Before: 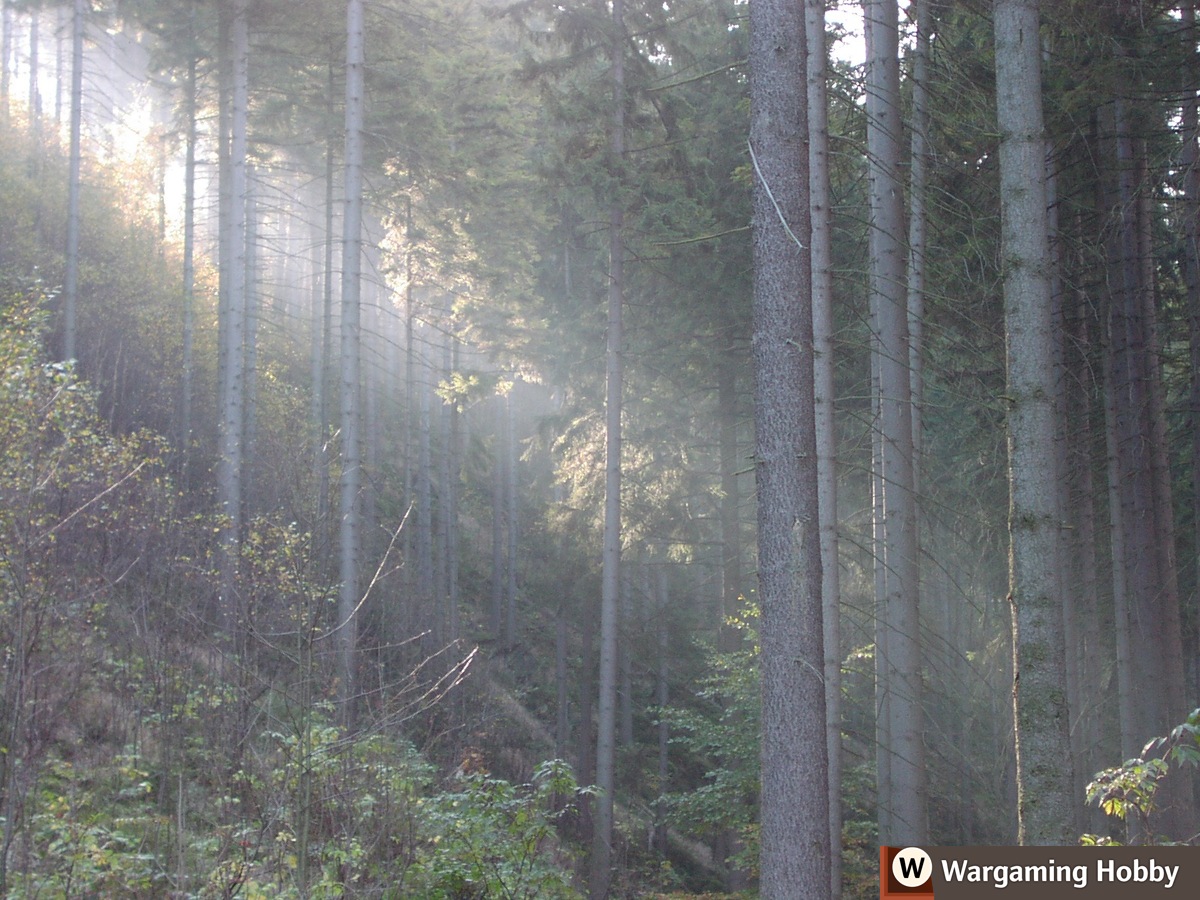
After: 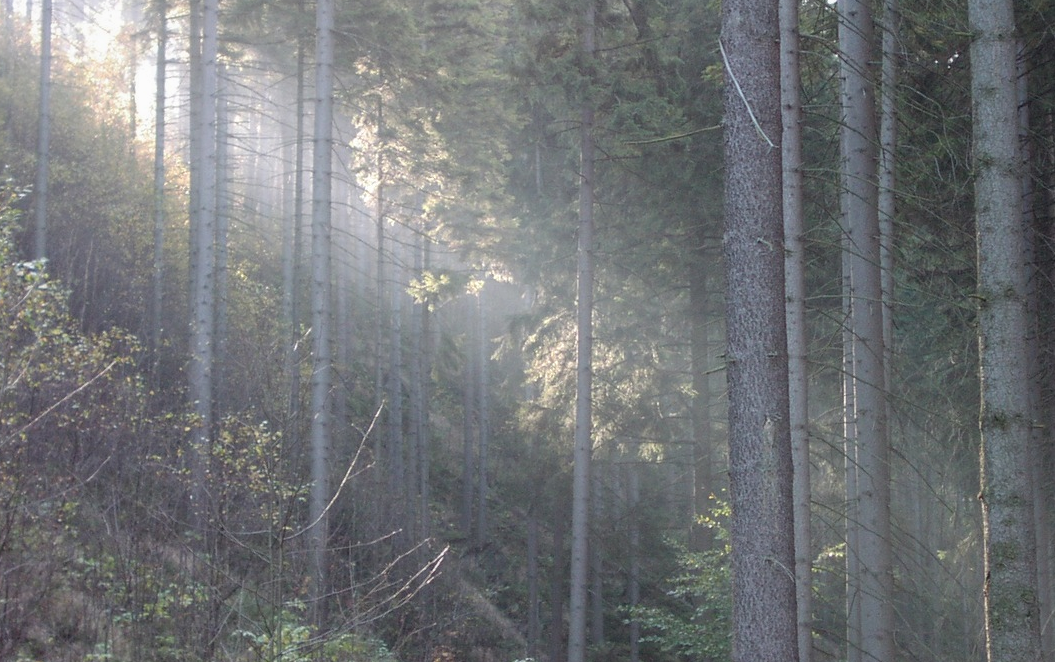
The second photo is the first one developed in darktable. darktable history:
local contrast: on, module defaults
exposure: exposure -0.21 EV, compensate highlight preservation false
crop and rotate: left 2.425%, top 11.305%, right 9.6%, bottom 15.08%
